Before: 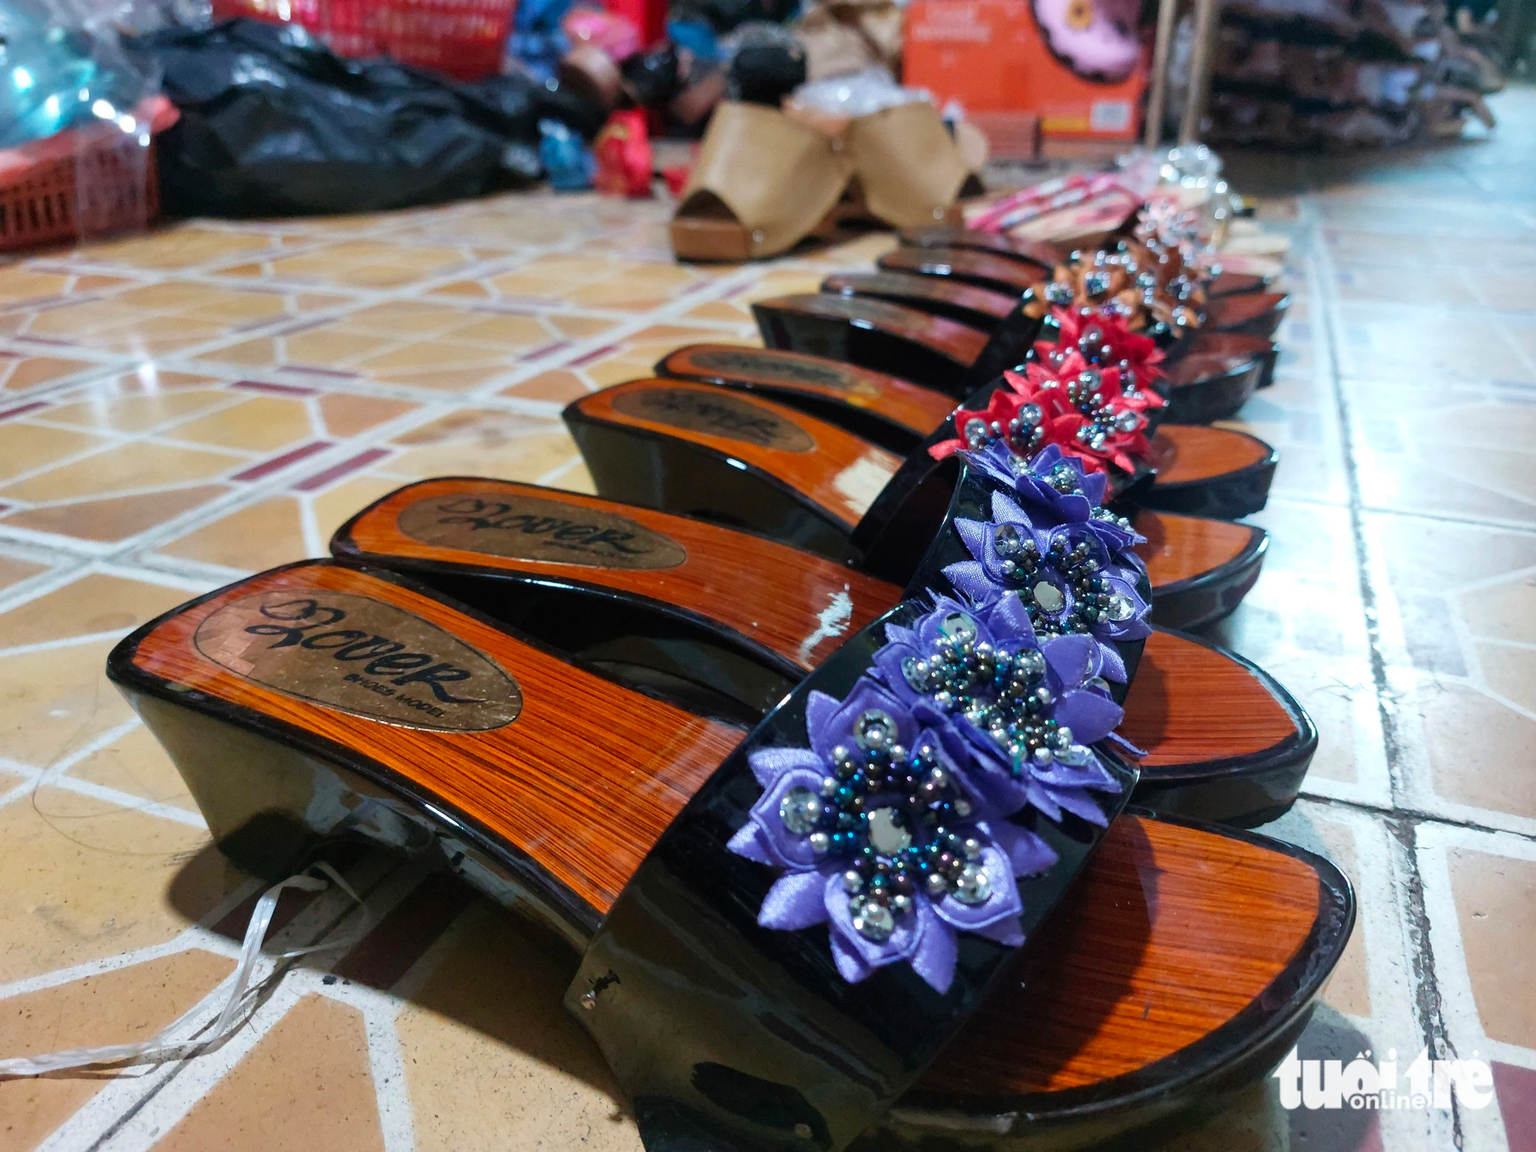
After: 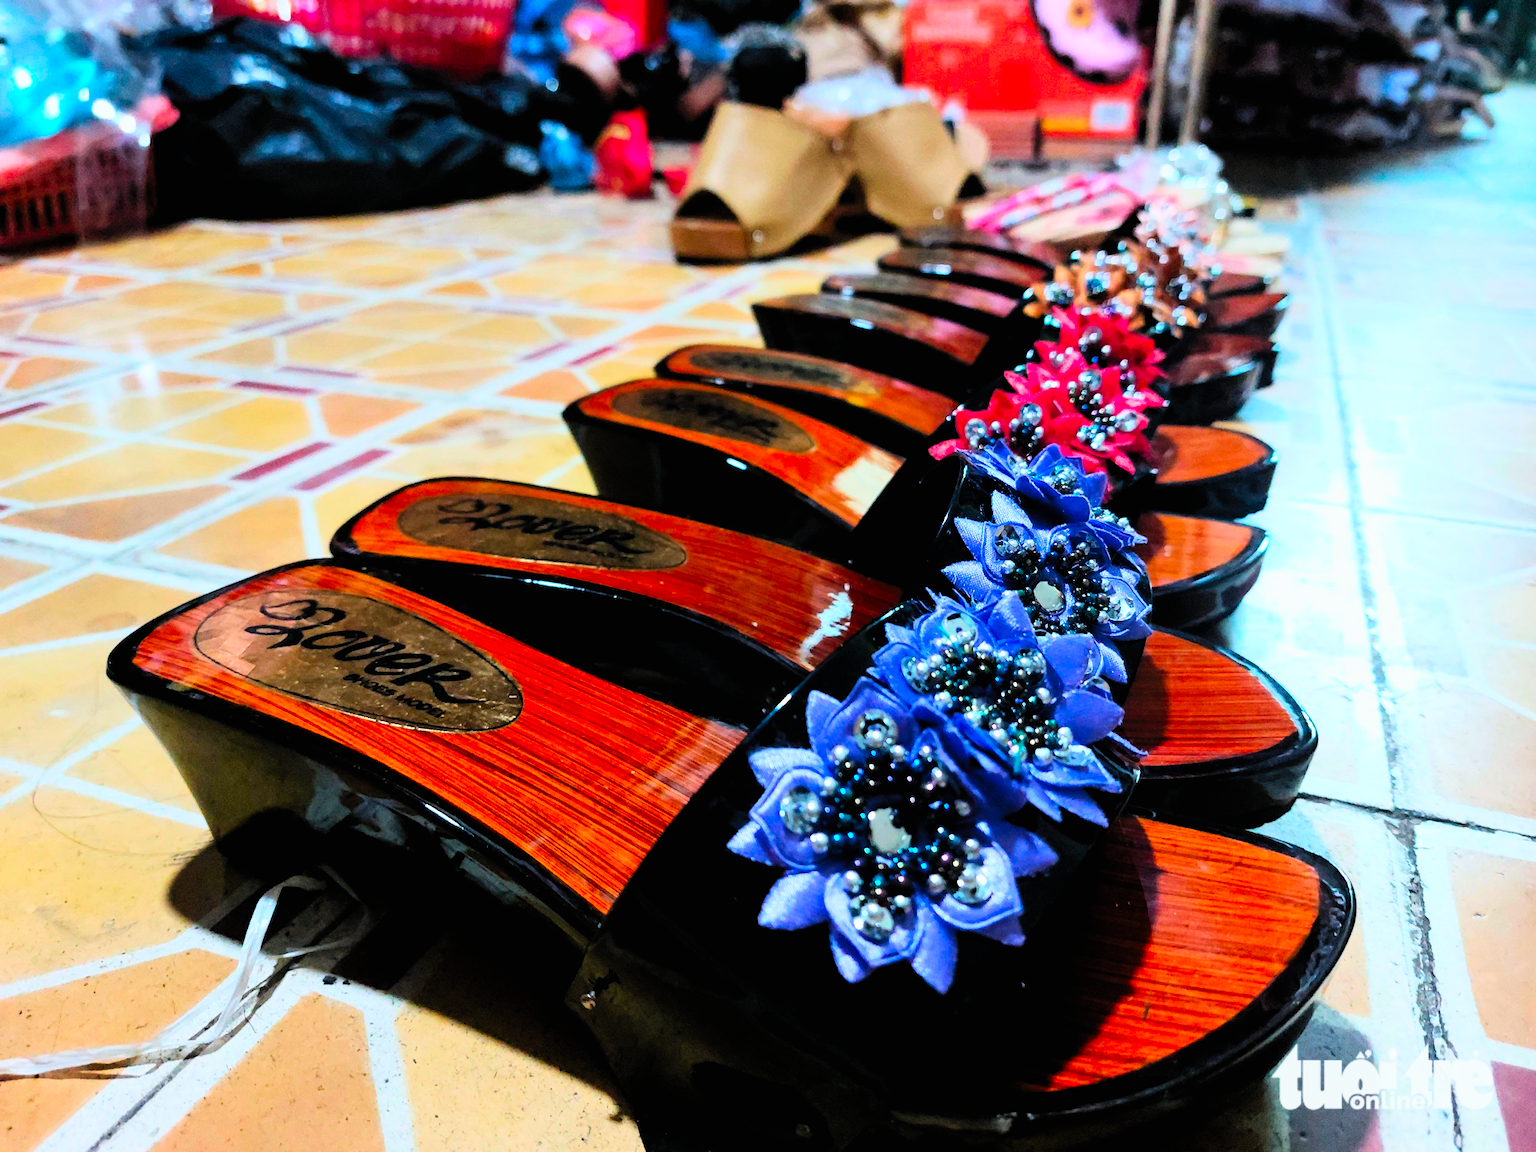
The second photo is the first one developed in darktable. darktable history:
filmic rgb: black relative exposure -4 EV, white relative exposure 3 EV, hardness 3.02, contrast 1.5
contrast brightness saturation: contrast 0.2, brightness 0.2, saturation 0.8
white balance: red 0.978, blue 0.999
